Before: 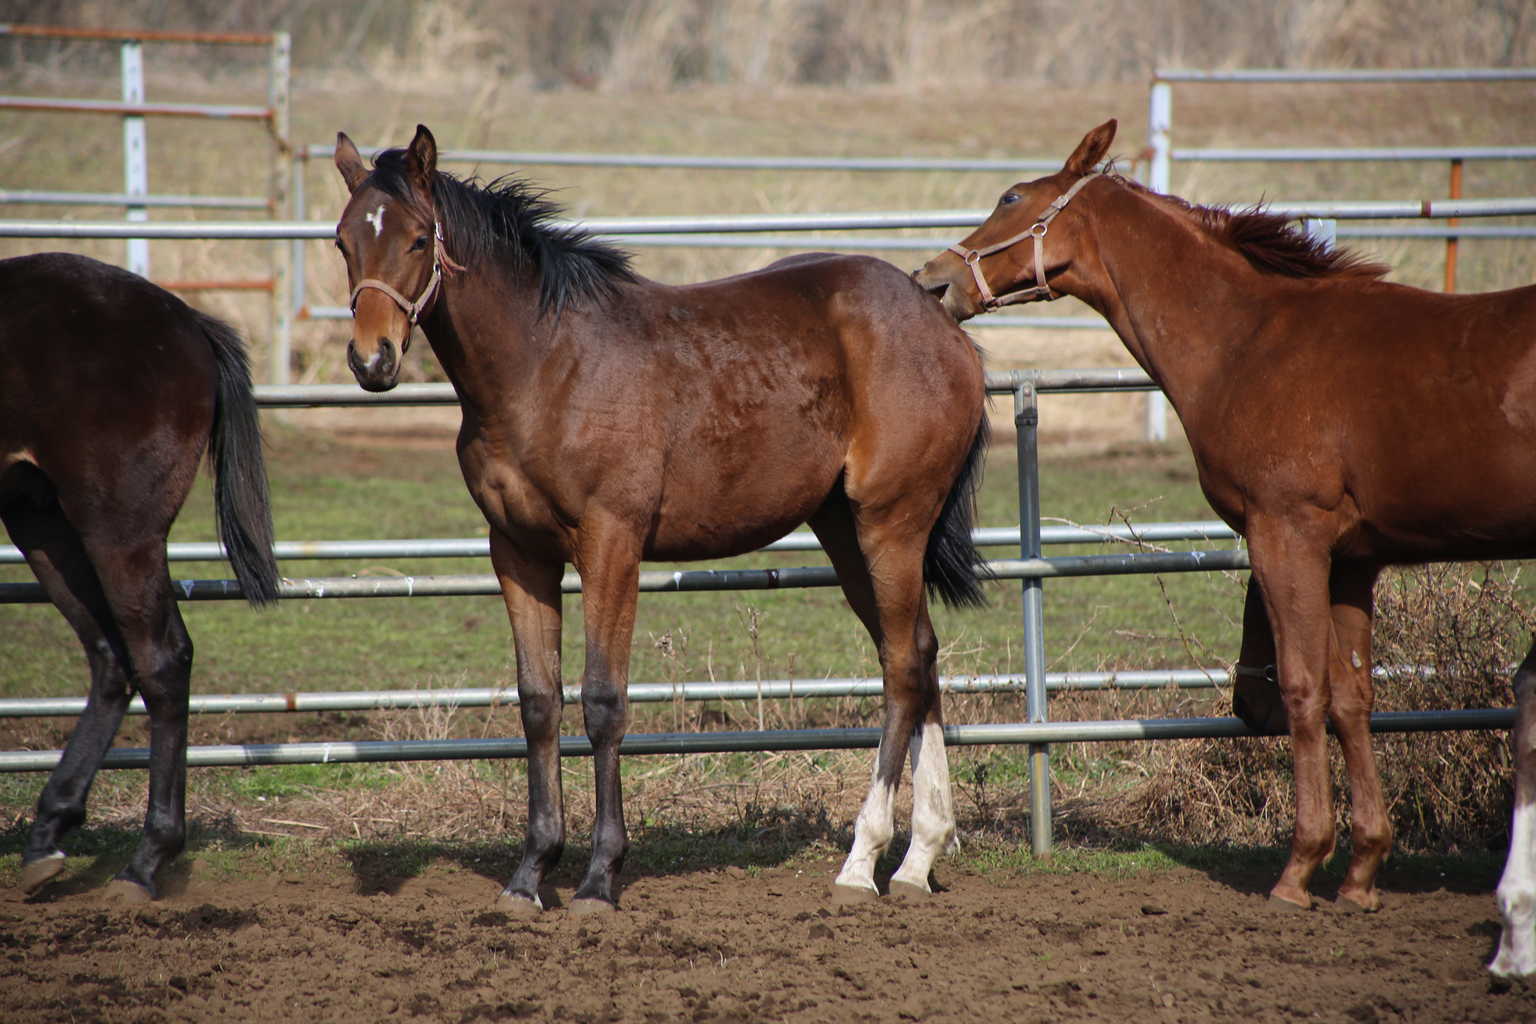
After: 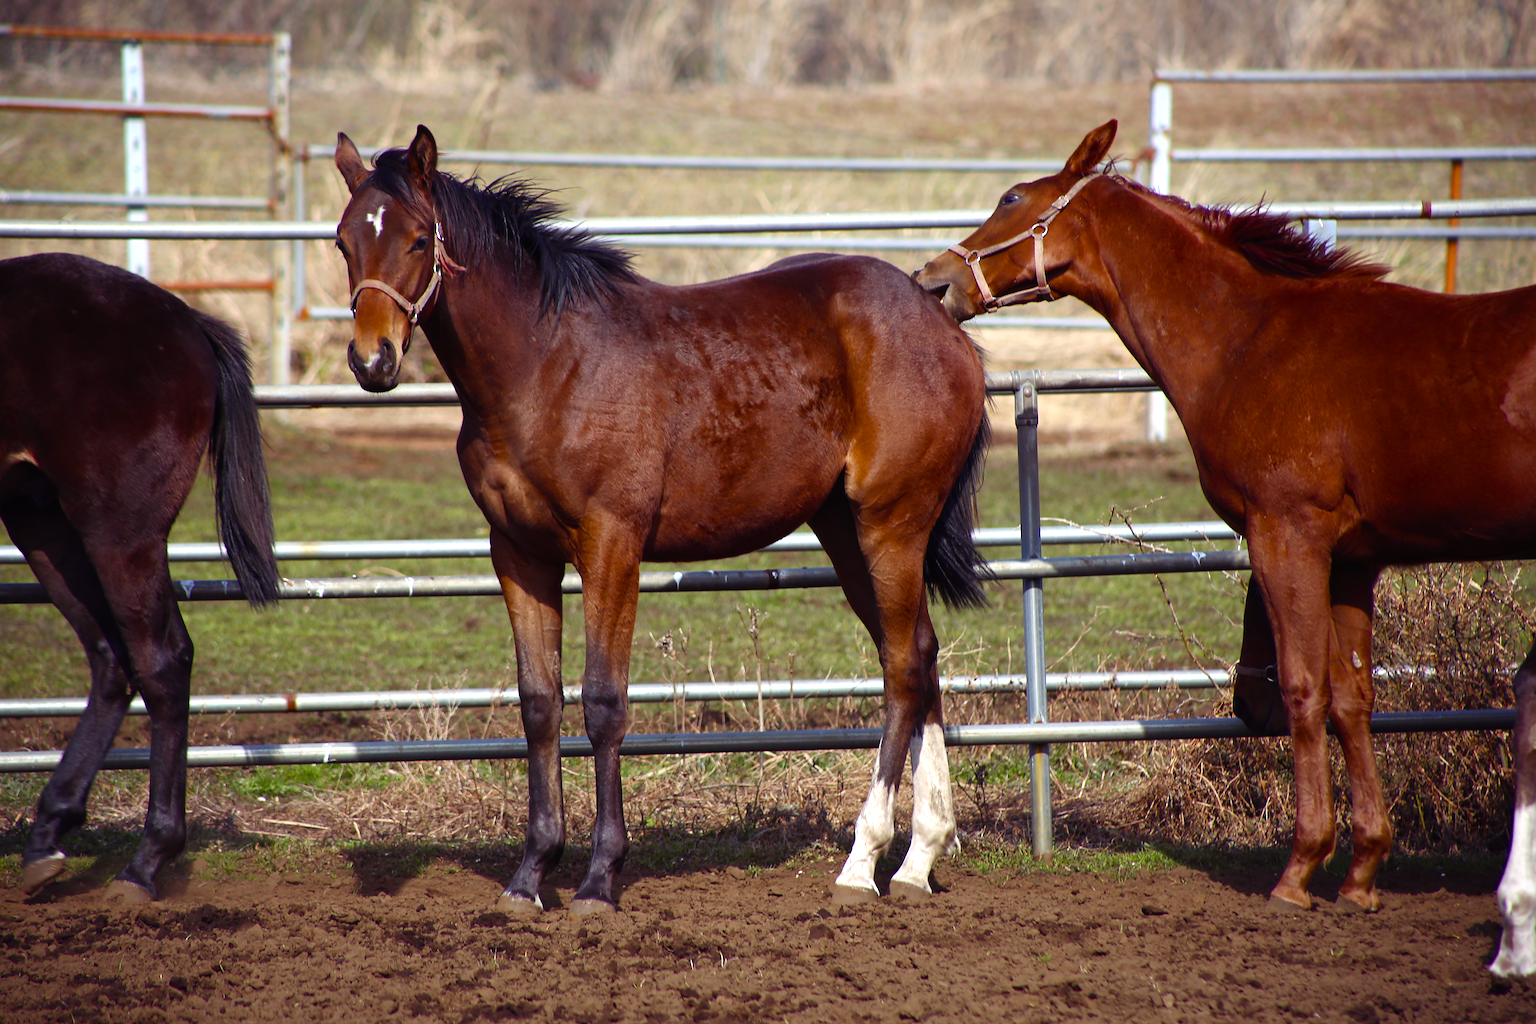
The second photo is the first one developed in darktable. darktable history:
sharpen: on, module defaults
color balance rgb: shadows lift › luminance 0.55%, shadows lift › chroma 6.801%, shadows lift › hue 298.42°, perceptual saturation grading › global saturation 34.749%, perceptual saturation grading › highlights -29.949%, perceptual saturation grading › shadows 35.215%, perceptual brilliance grading › global brilliance 14.727%, perceptual brilliance grading › shadows -35.301%
